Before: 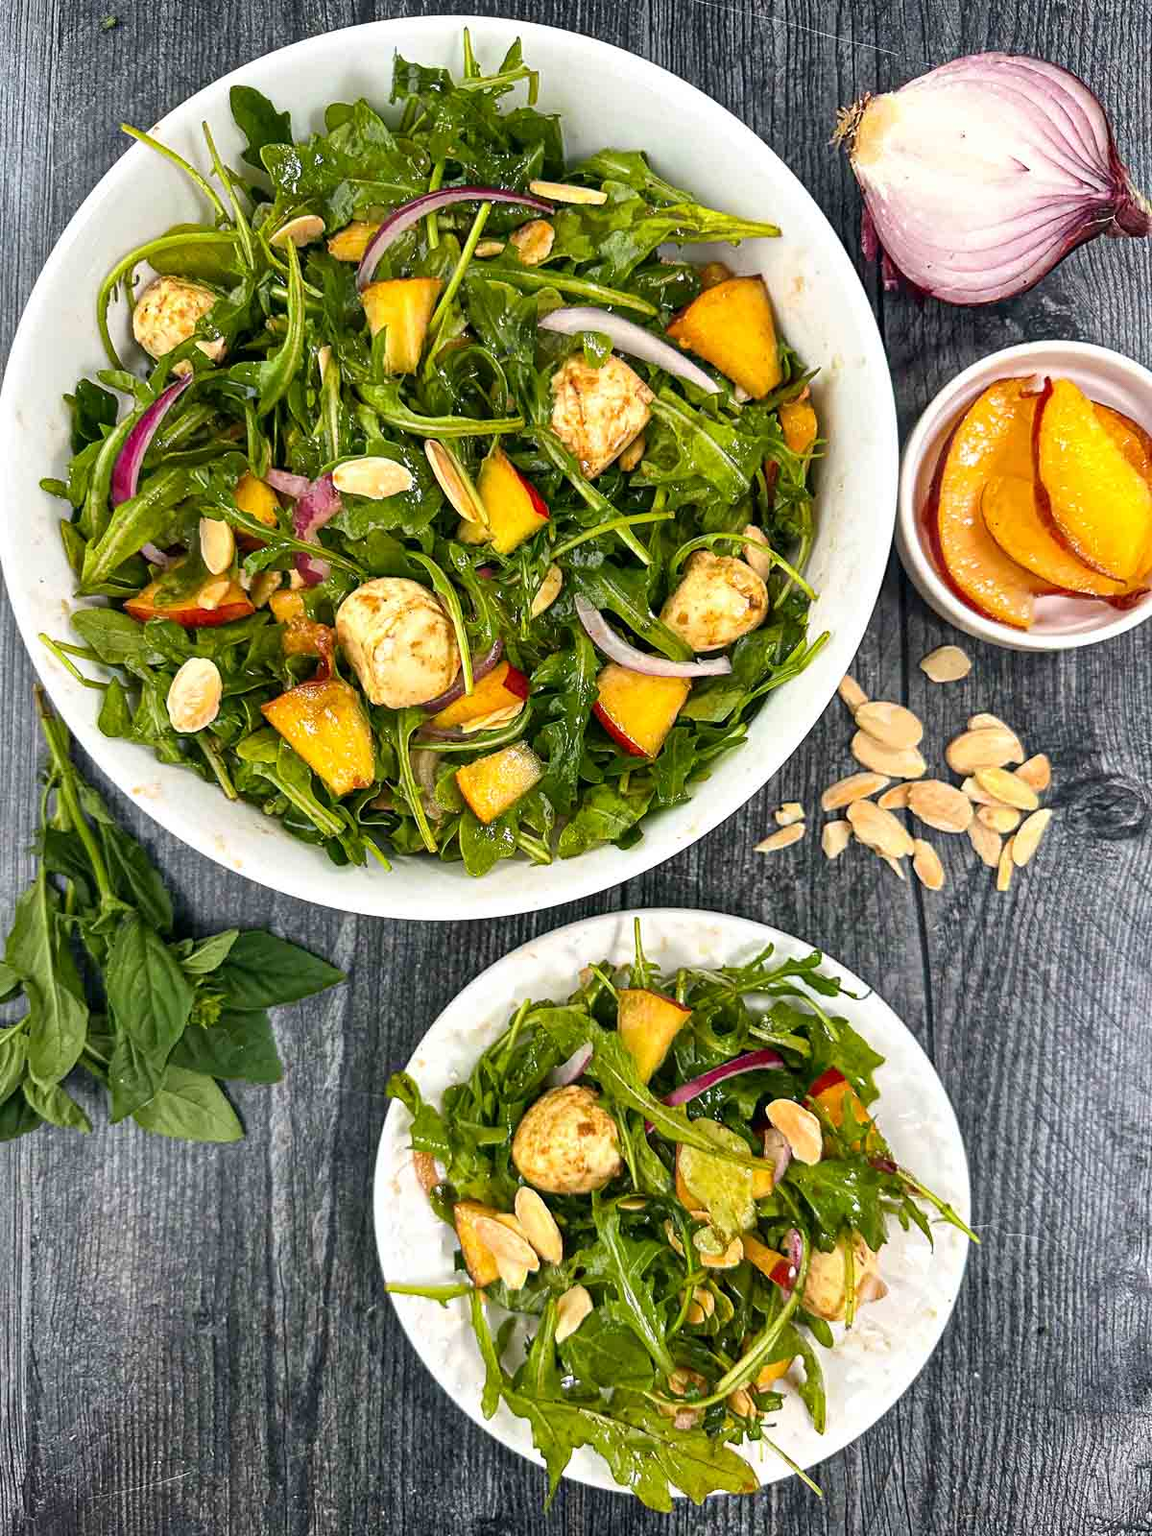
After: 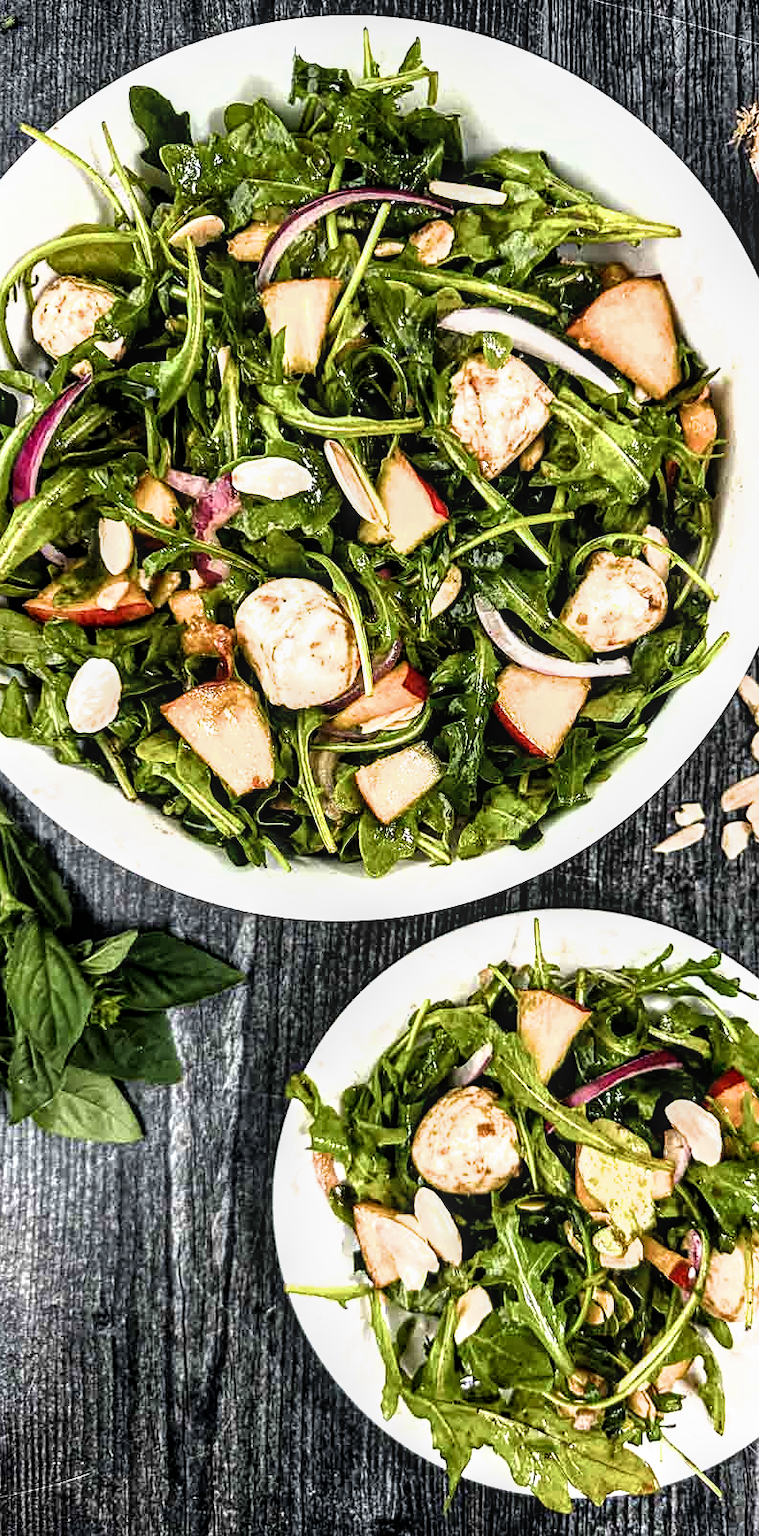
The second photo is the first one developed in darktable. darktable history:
crop and rotate: left 8.795%, right 25.287%
local contrast: on, module defaults
filmic rgb: black relative exposure -8.22 EV, white relative exposure 2.24 EV, hardness 7.13, latitude 85.99%, contrast 1.701, highlights saturation mix -4.45%, shadows ↔ highlights balance -2.46%
